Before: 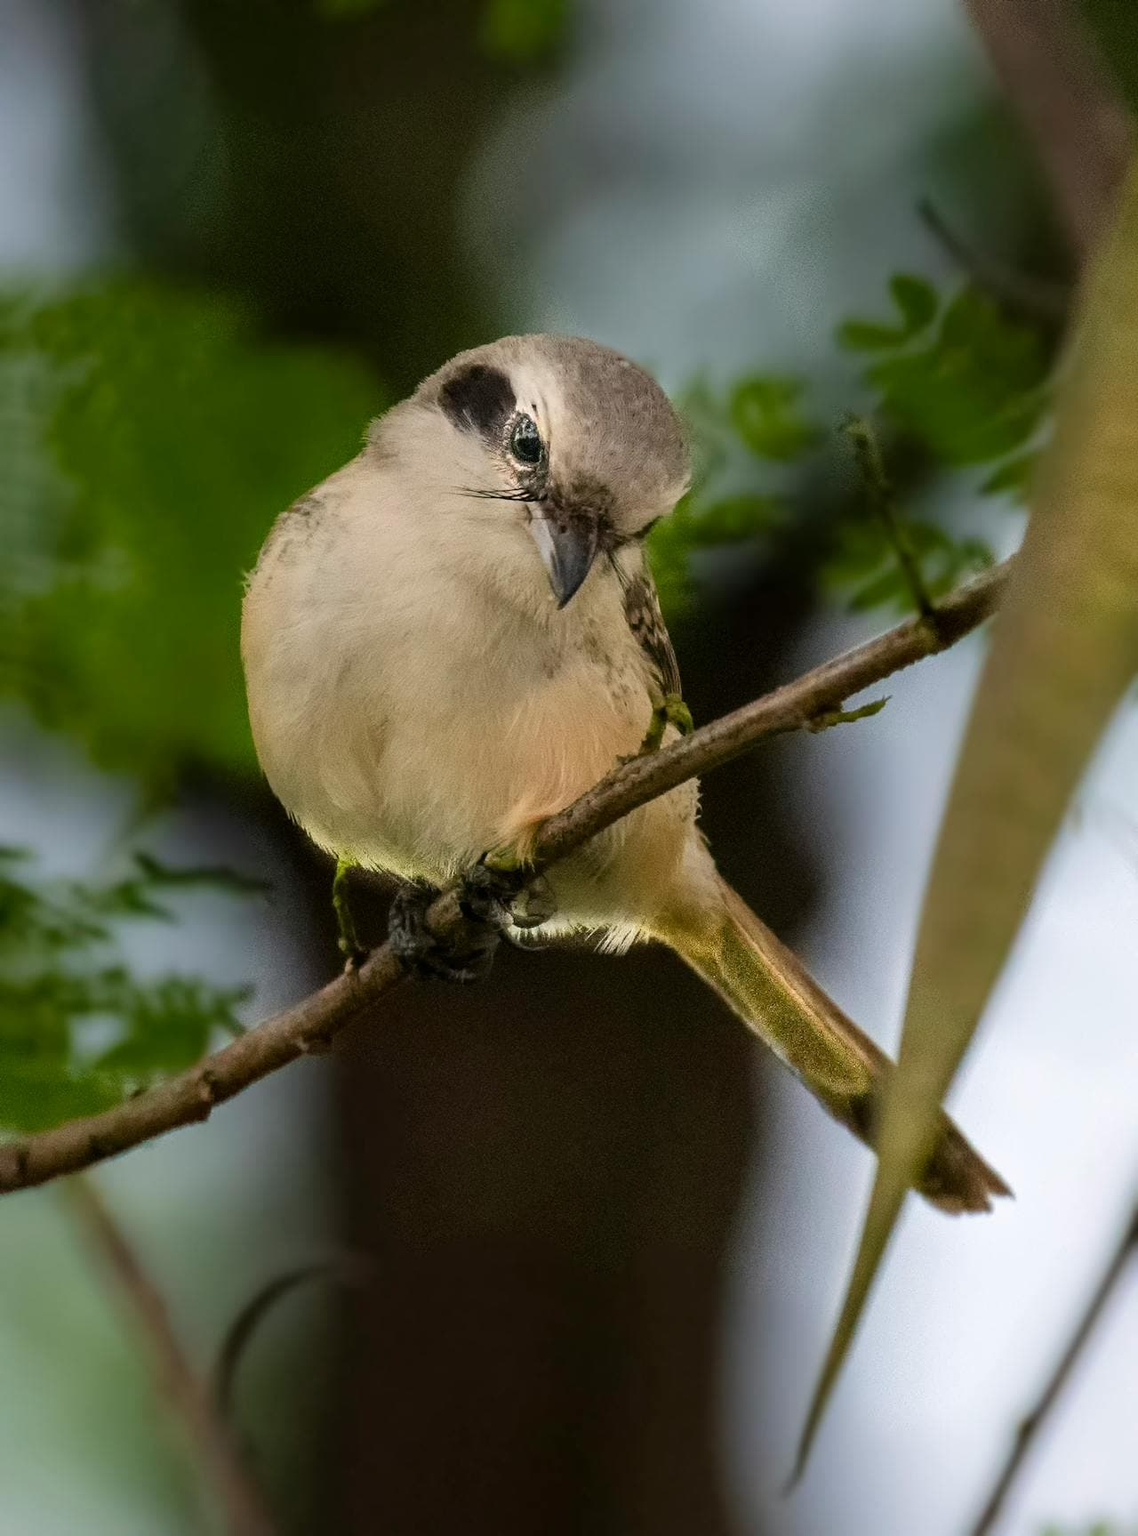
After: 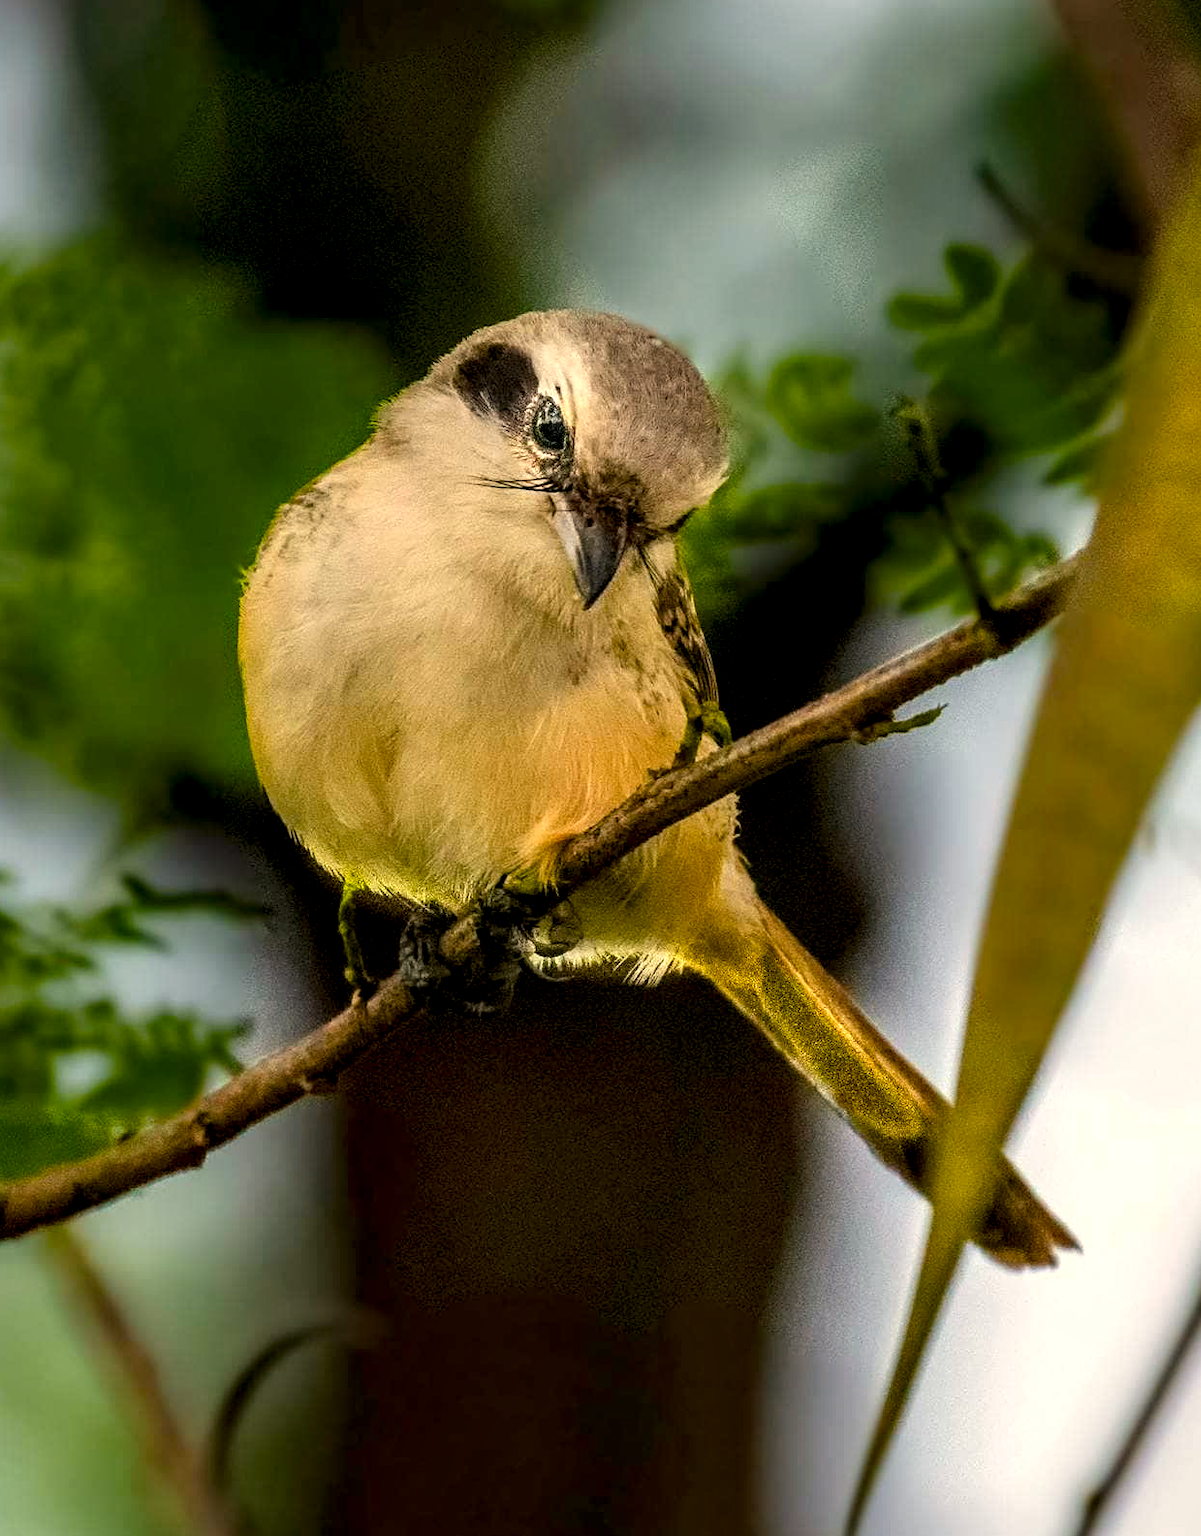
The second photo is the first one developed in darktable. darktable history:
color balance rgb: linear chroma grading › global chroma 15%, perceptual saturation grading › global saturation 30%
white balance: red 1.045, blue 0.932
exposure: exposure 0.02 EV, compensate highlight preservation false
sharpen: amount 0.2
local contrast: detail 160%
crop: left 1.964%, top 3.251%, right 1.122%, bottom 4.933%
